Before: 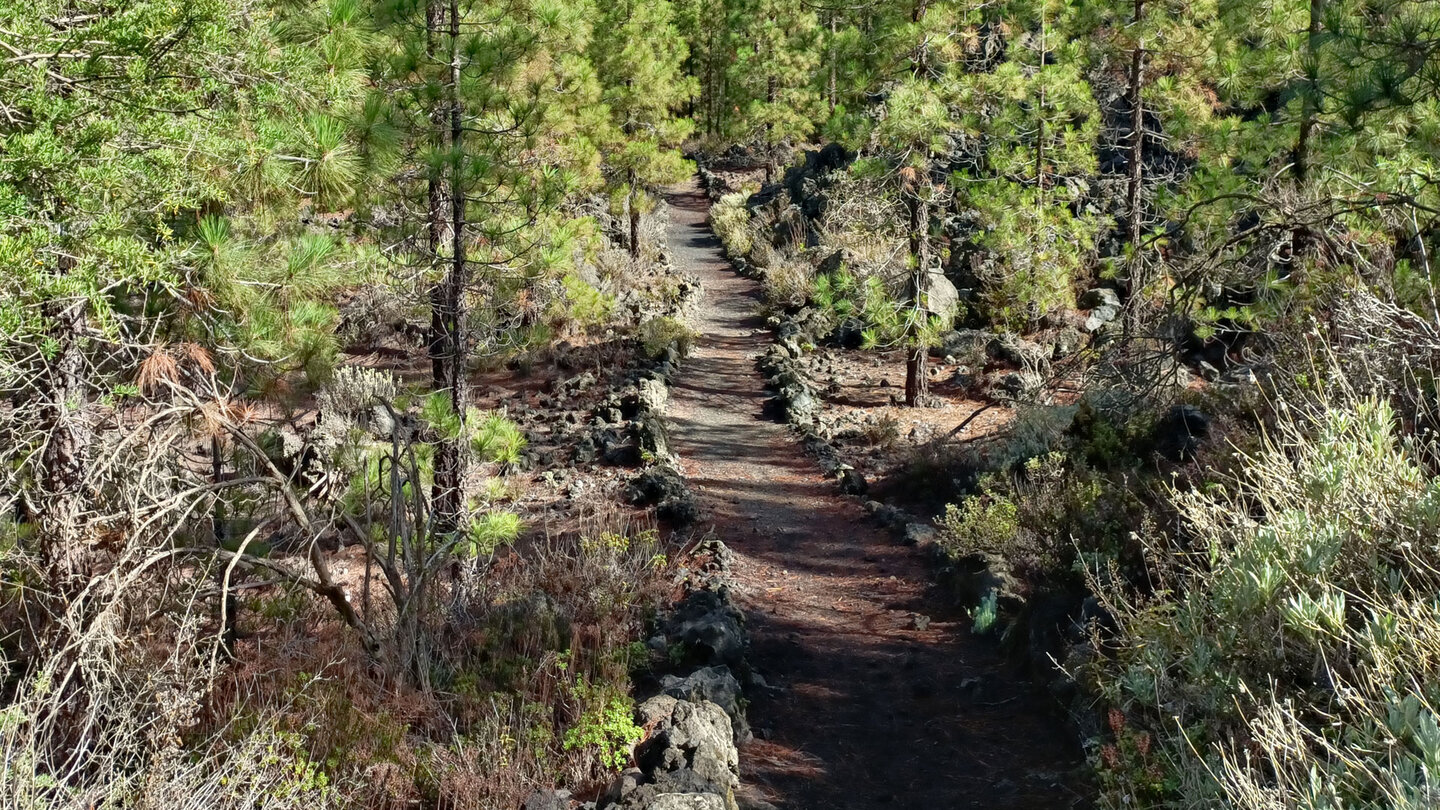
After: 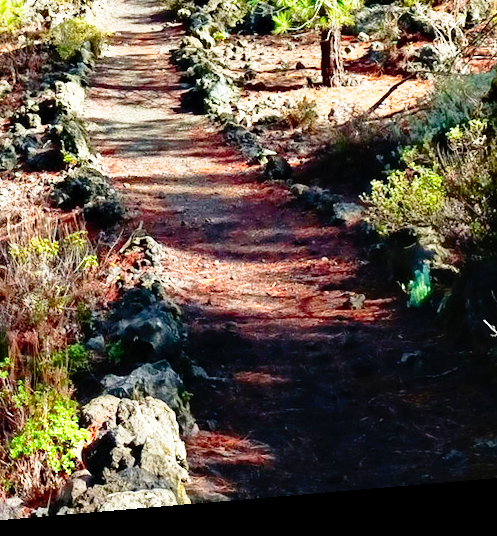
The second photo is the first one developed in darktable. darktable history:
rotate and perspective: rotation -4.86°, automatic cropping off
color contrast: green-magenta contrast 1.69, blue-yellow contrast 1.49
base curve: curves: ch0 [(0, 0) (0.012, 0.01) (0.073, 0.168) (0.31, 0.711) (0.645, 0.957) (1, 1)], preserve colors none
crop: left 40.878%, top 39.176%, right 25.993%, bottom 3.081%
